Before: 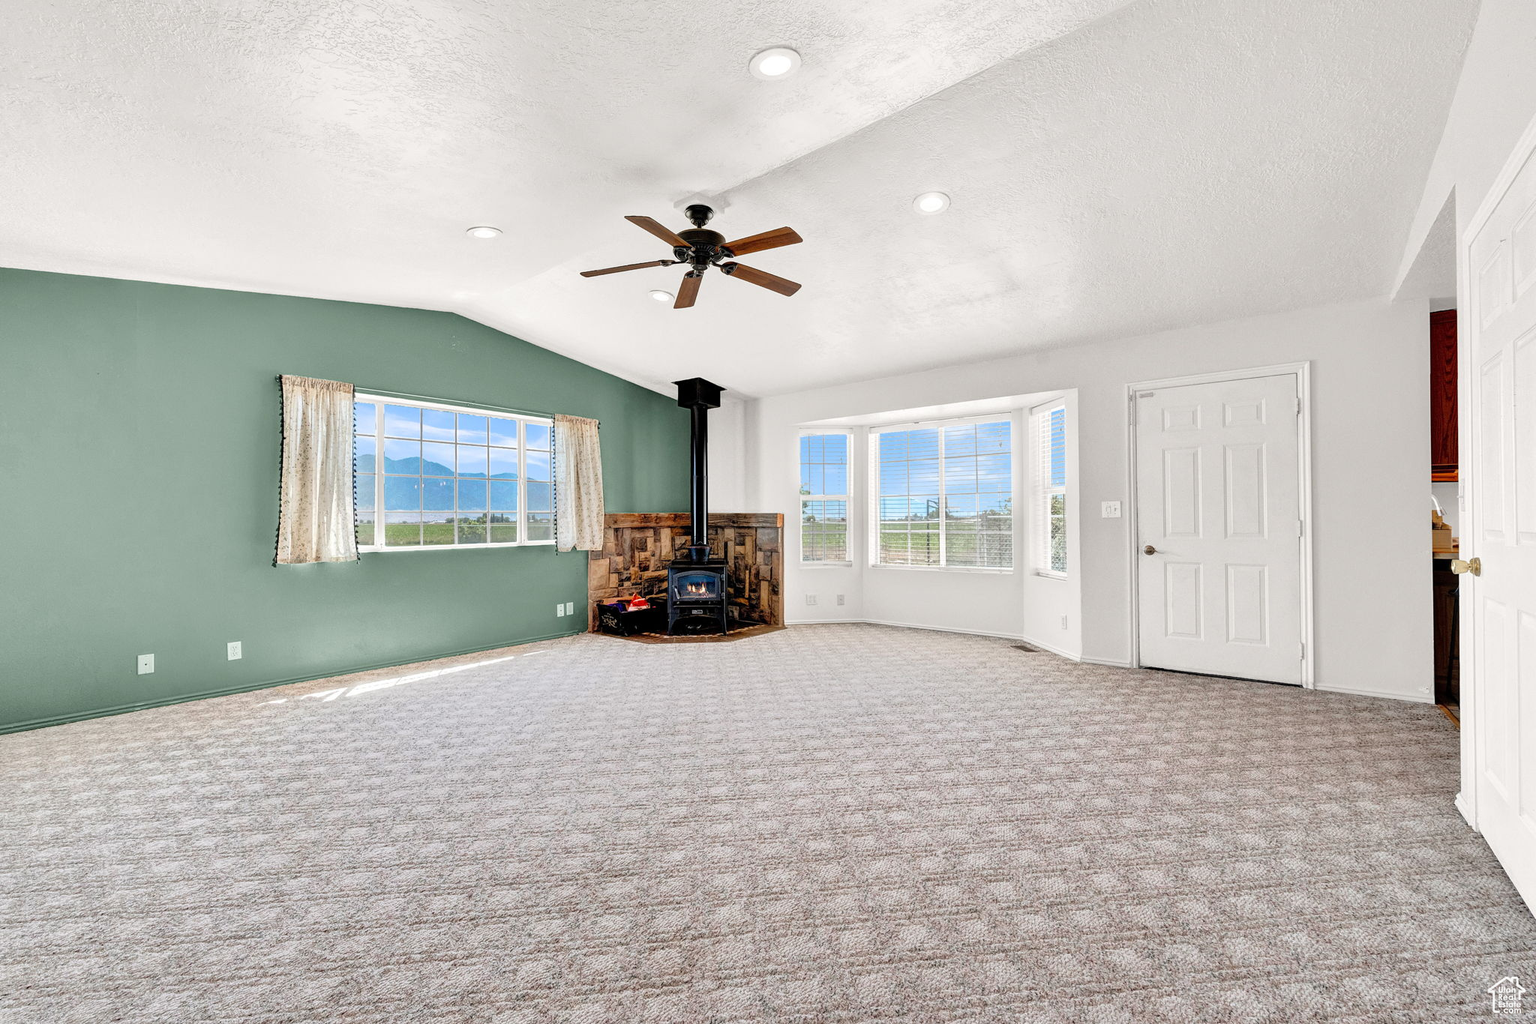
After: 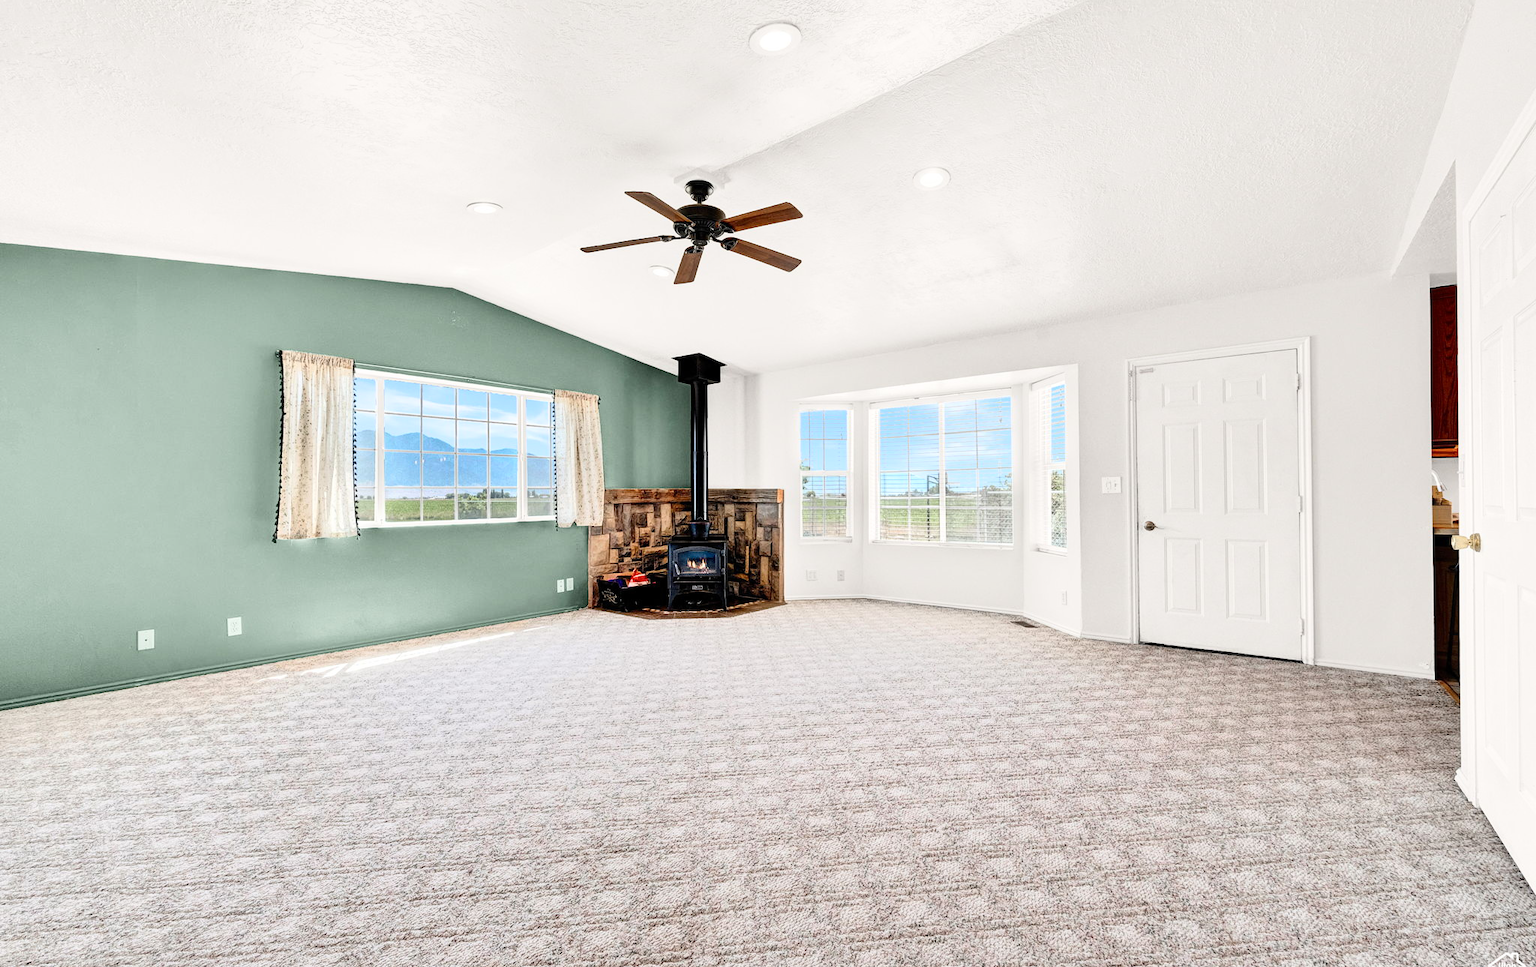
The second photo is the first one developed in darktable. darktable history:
crop and rotate: top 2.463%, bottom 3.099%
contrast brightness saturation: contrast 0.241, brightness 0.091
